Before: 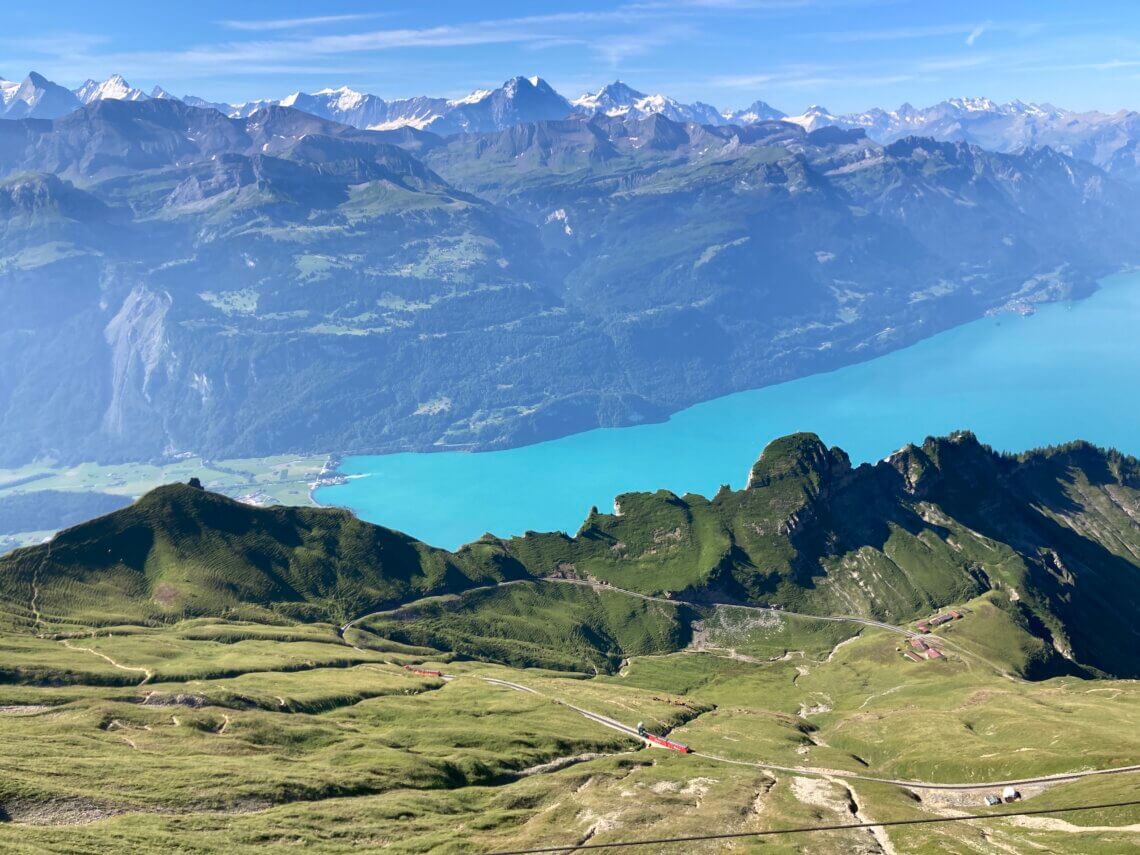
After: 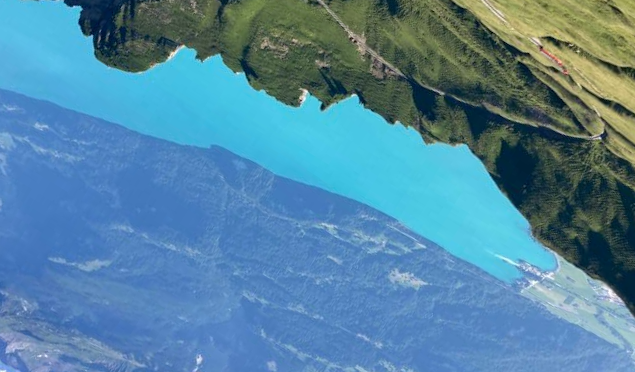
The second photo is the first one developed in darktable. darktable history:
crop and rotate: angle 148.44°, left 9.12%, top 15.574%, right 4.524%, bottom 16.982%
